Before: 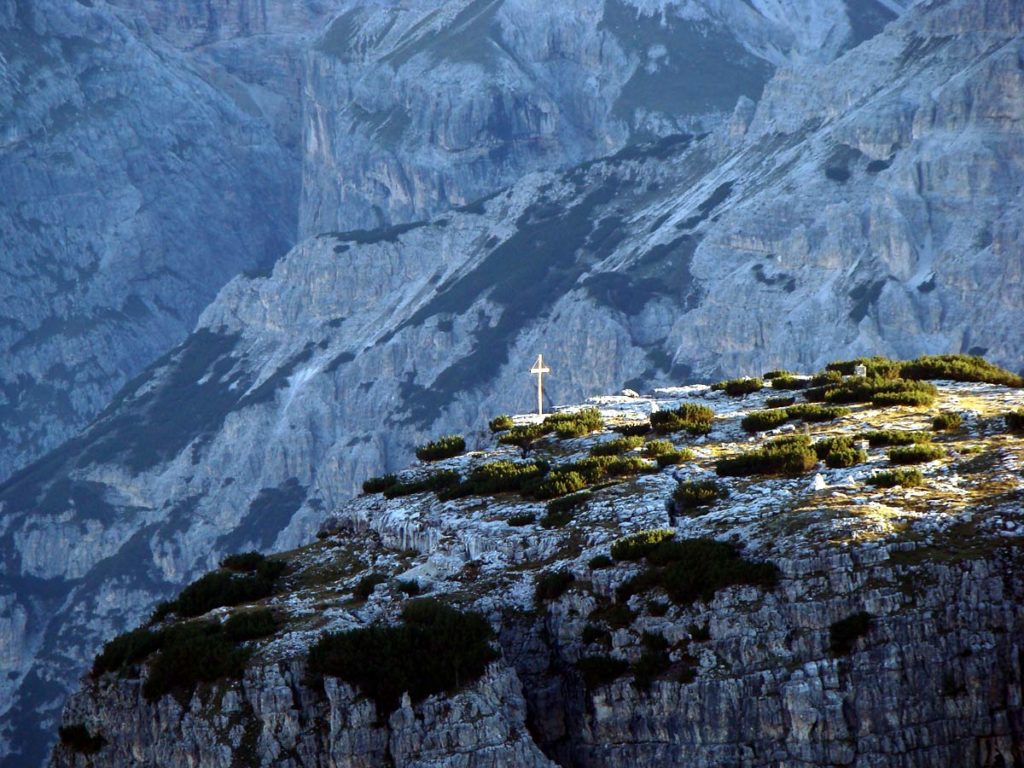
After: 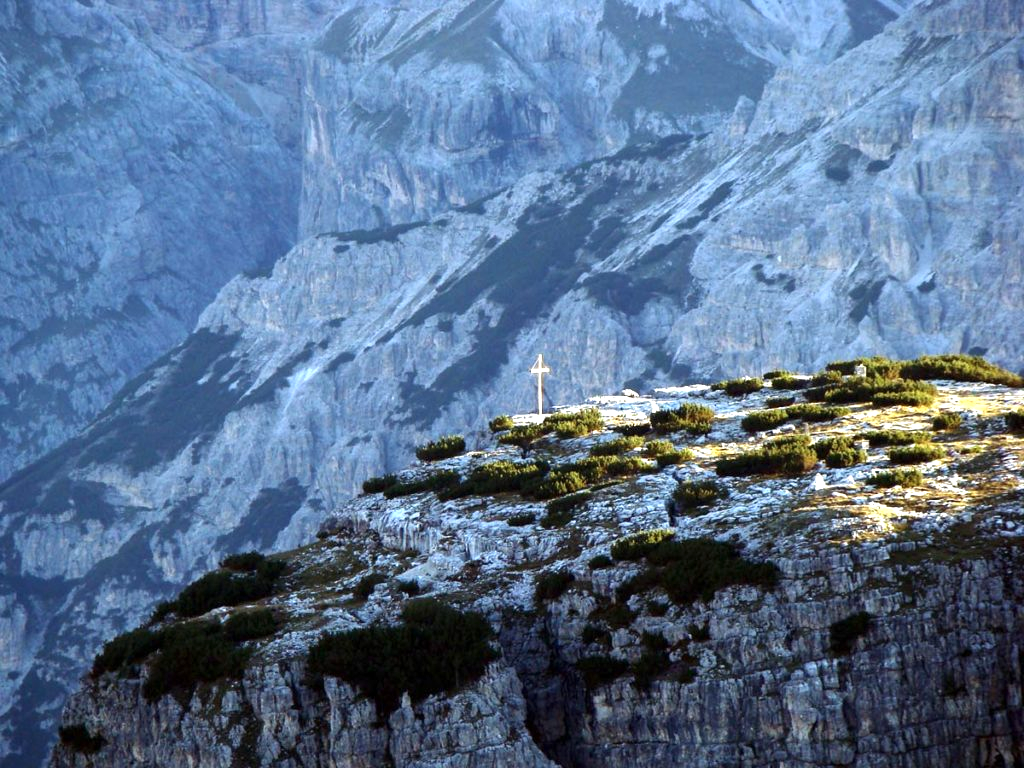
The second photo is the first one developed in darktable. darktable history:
exposure: exposure 0.559 EV, compensate highlight preservation false
contrast brightness saturation: saturation -0.04
